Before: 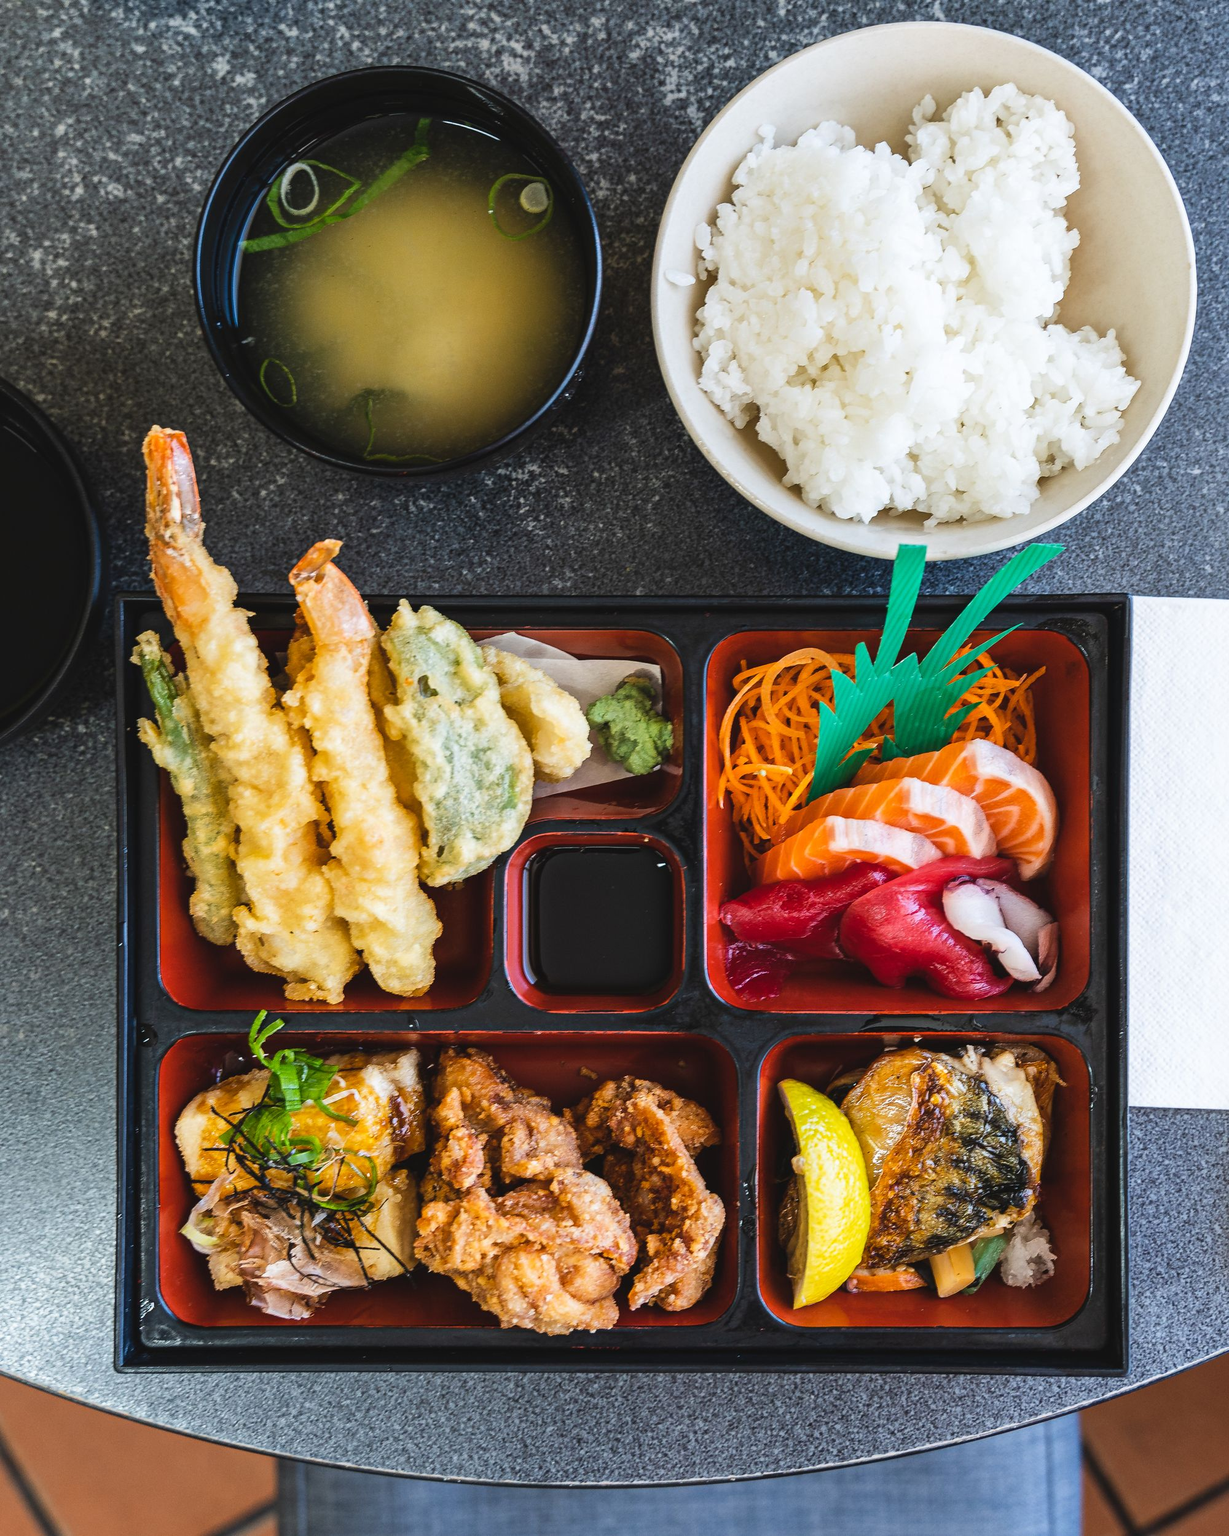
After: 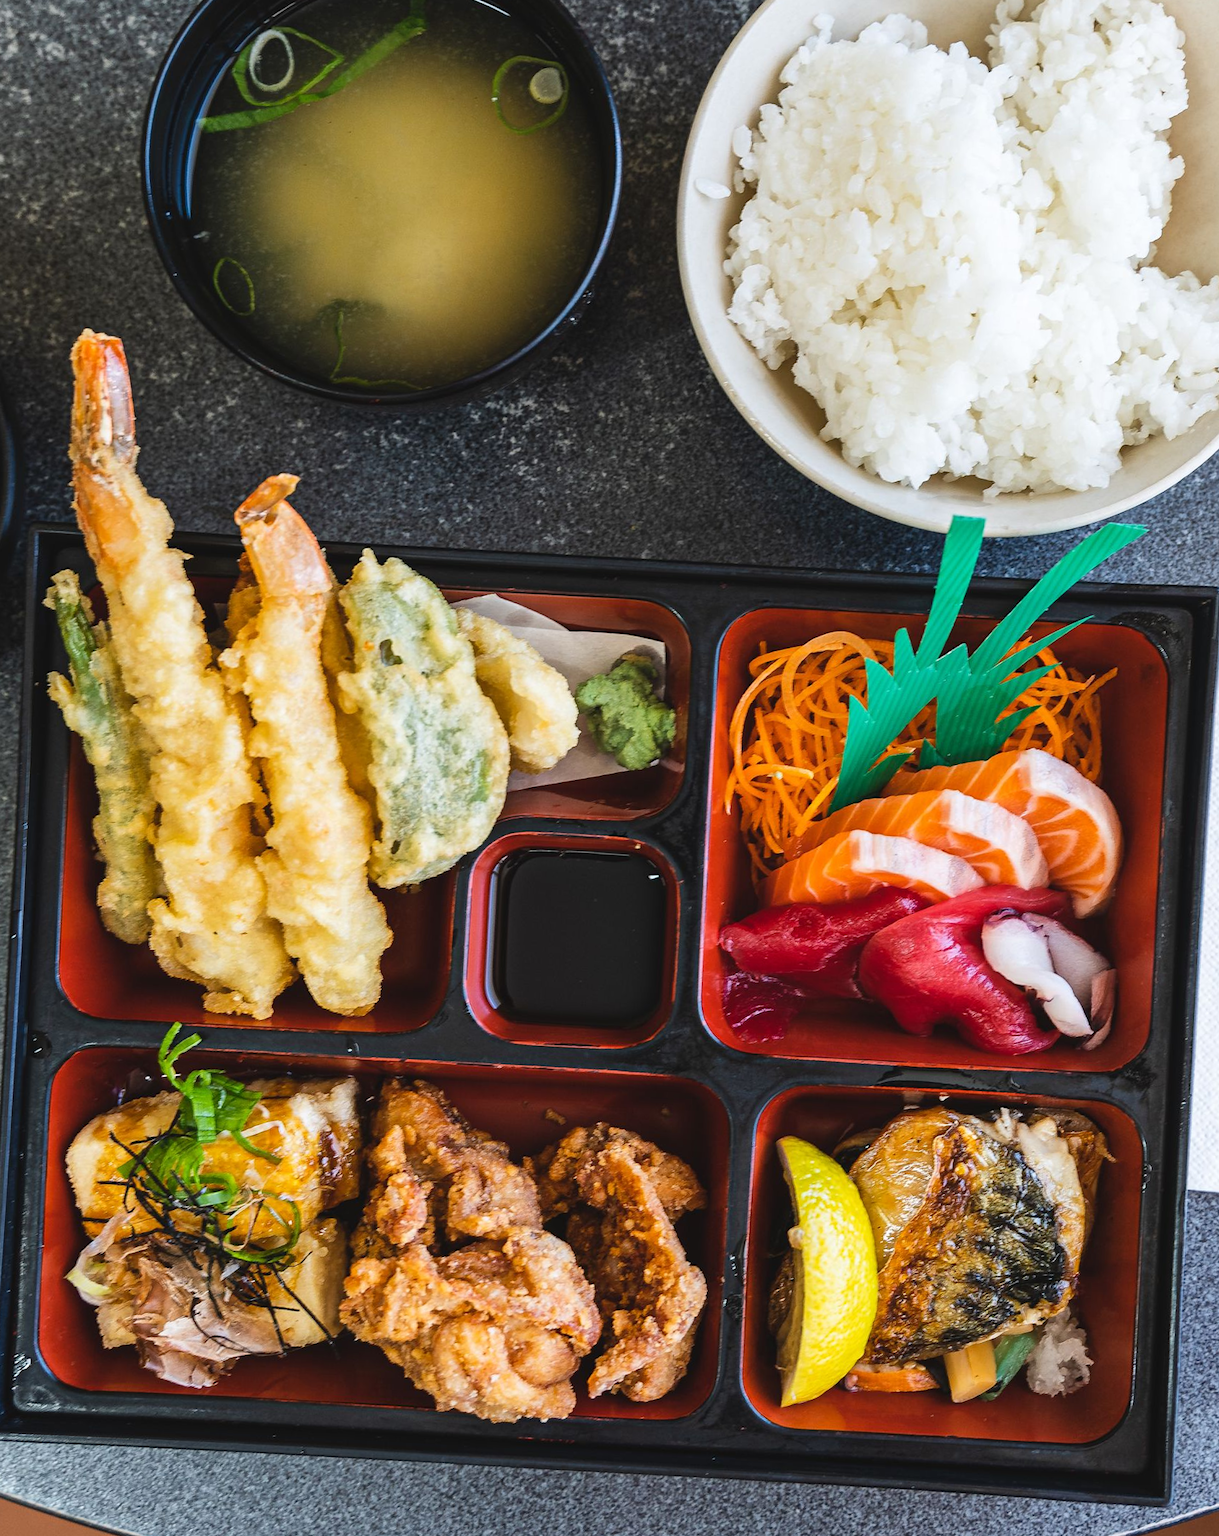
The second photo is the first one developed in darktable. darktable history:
crop and rotate: angle -3.06°, left 5.441%, top 5.184%, right 4.626%, bottom 4.179%
